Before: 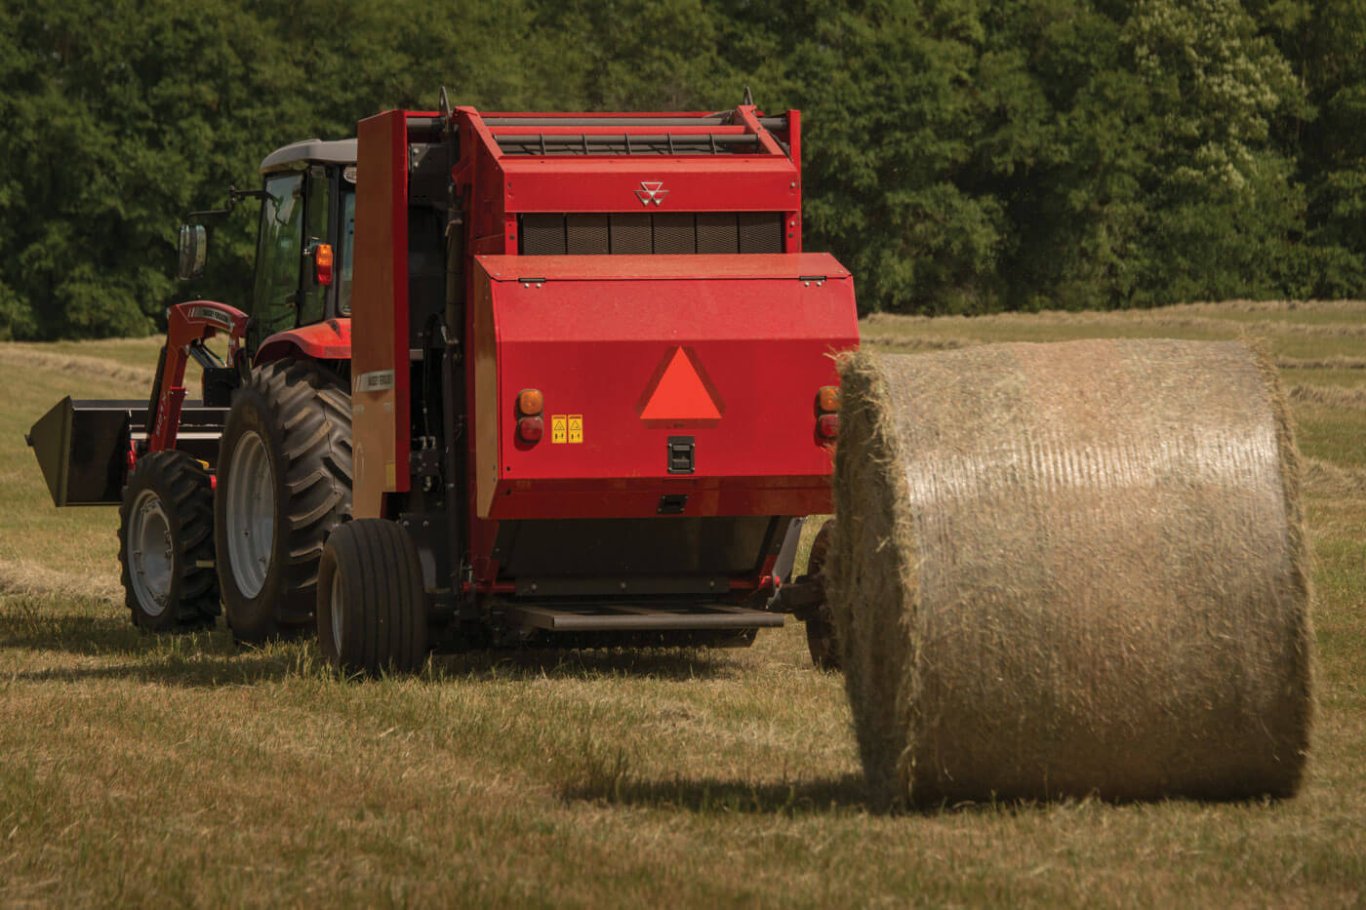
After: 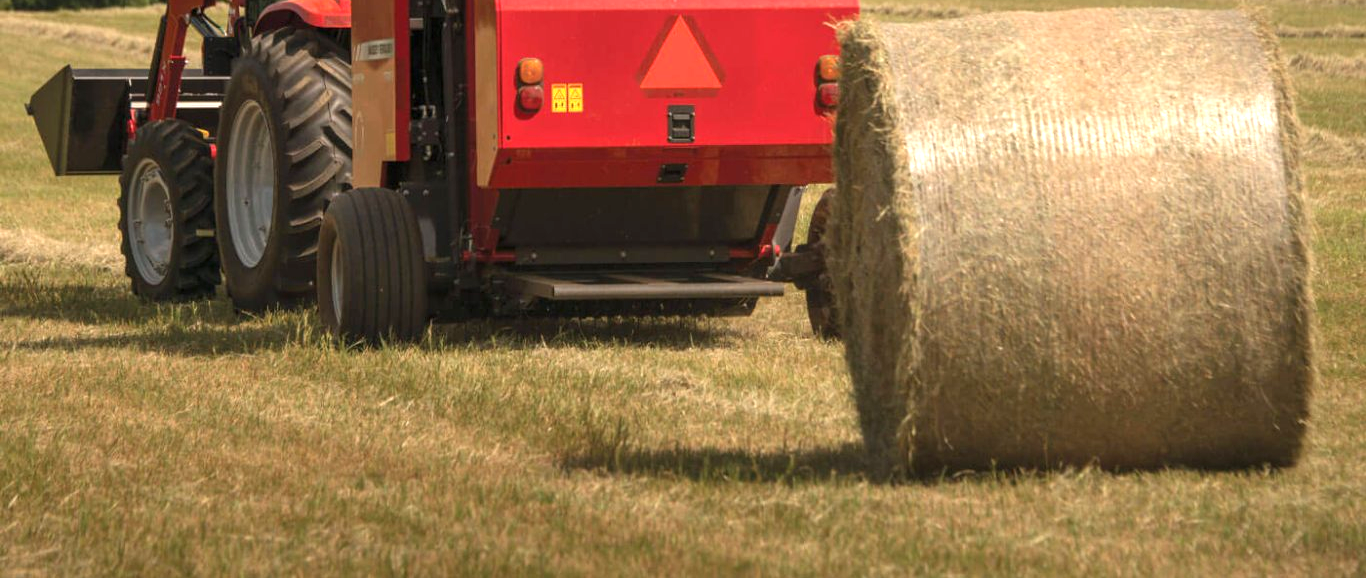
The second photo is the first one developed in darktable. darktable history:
exposure: exposure 1 EV, compensate highlight preservation false
crop and rotate: top 36.435%
